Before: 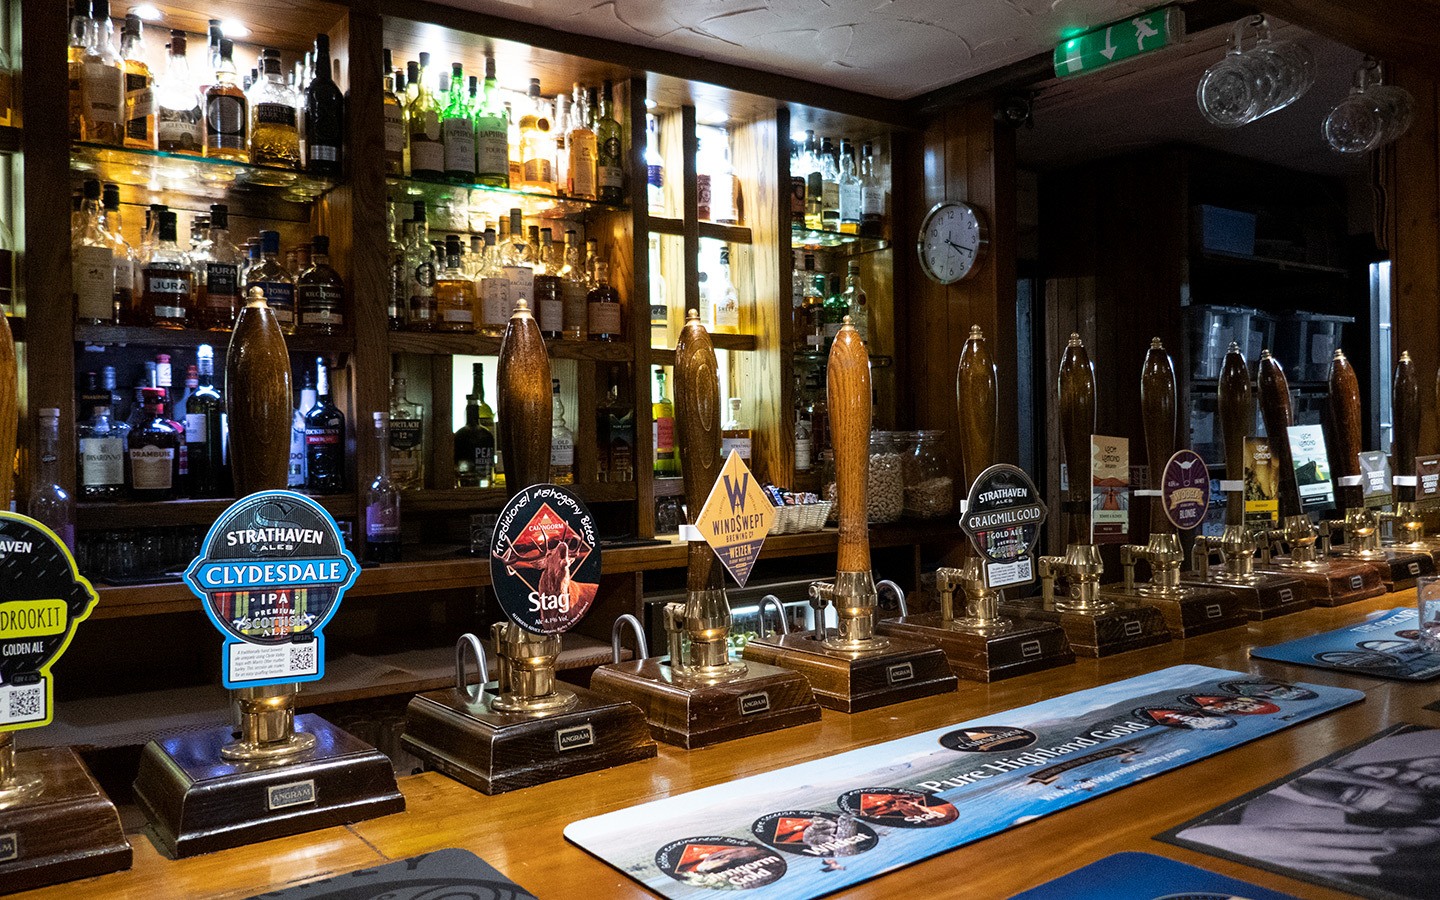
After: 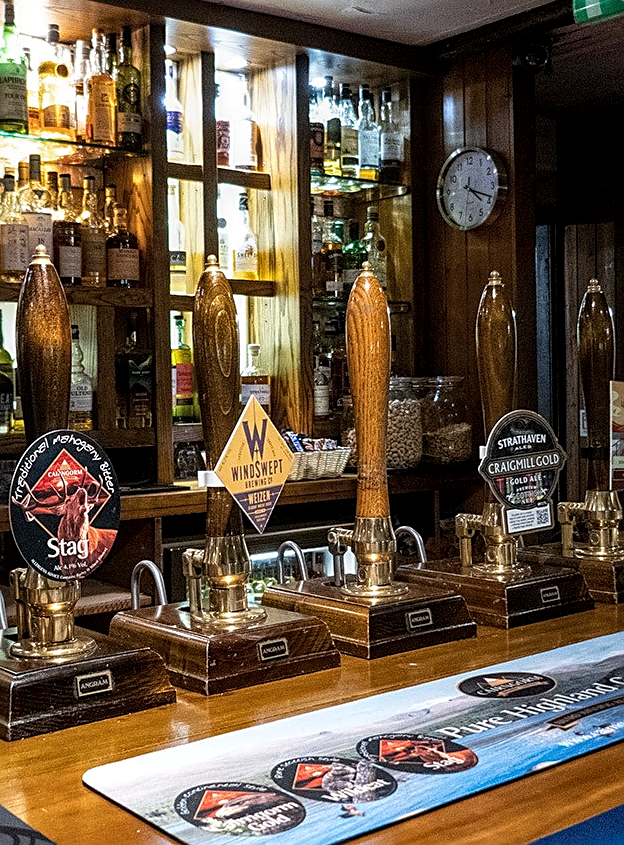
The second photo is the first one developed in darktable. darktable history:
sharpen: on, module defaults
local contrast: highlights 61%, detail 143%, midtone range 0.428
crop: left 33.452%, top 6.025%, right 23.155%
